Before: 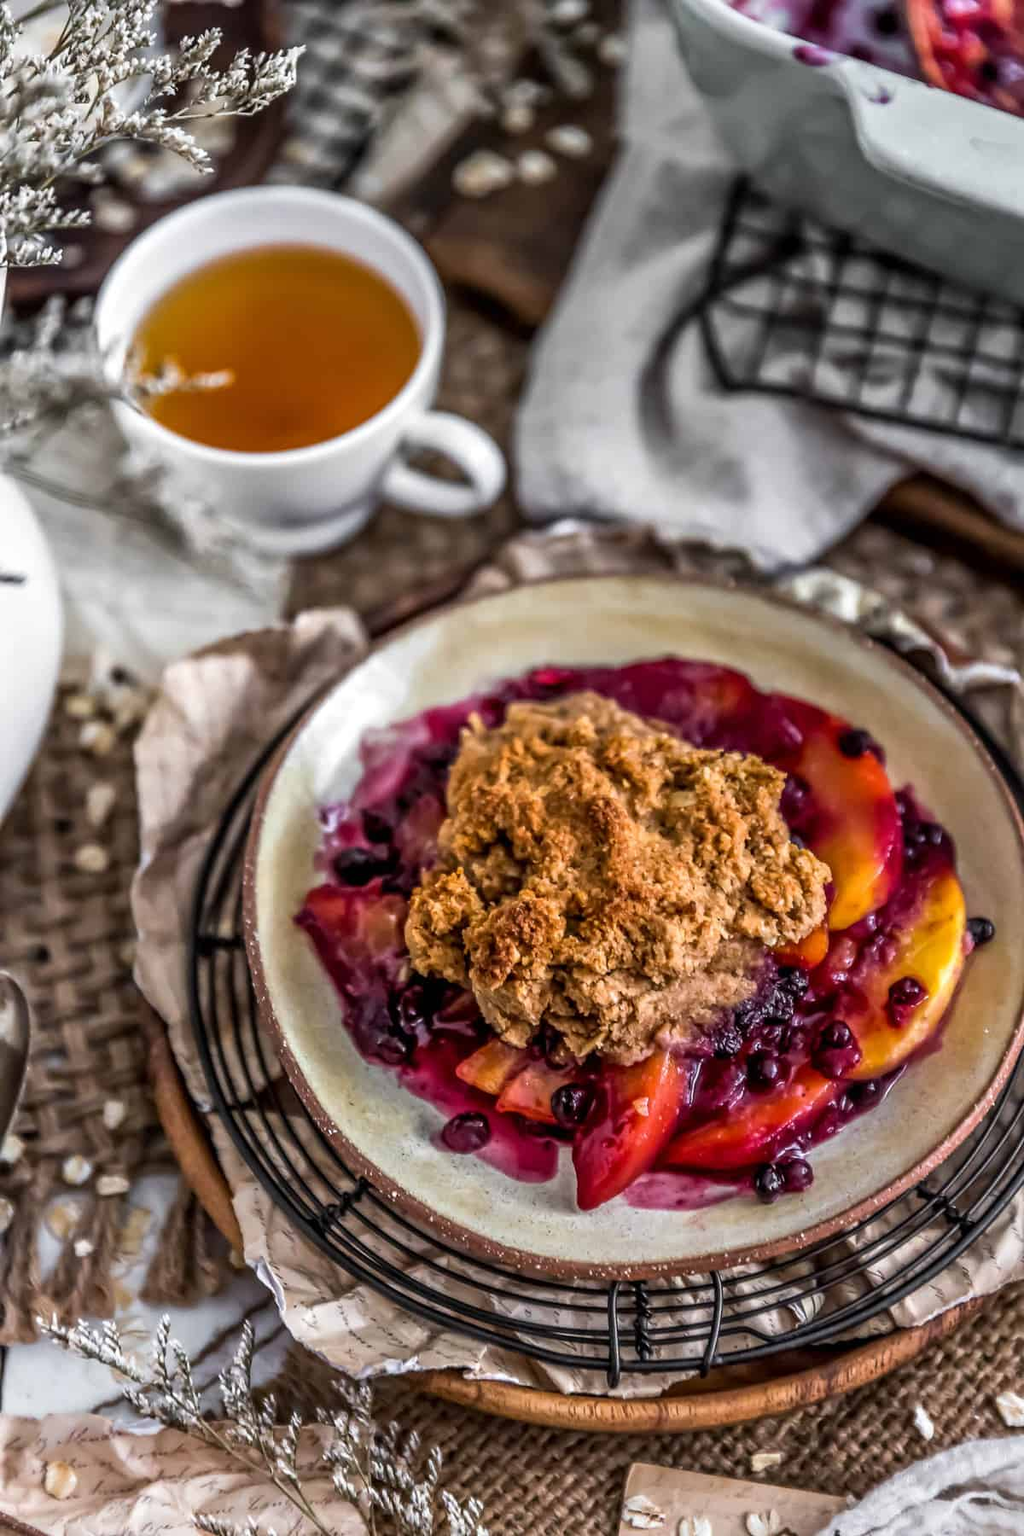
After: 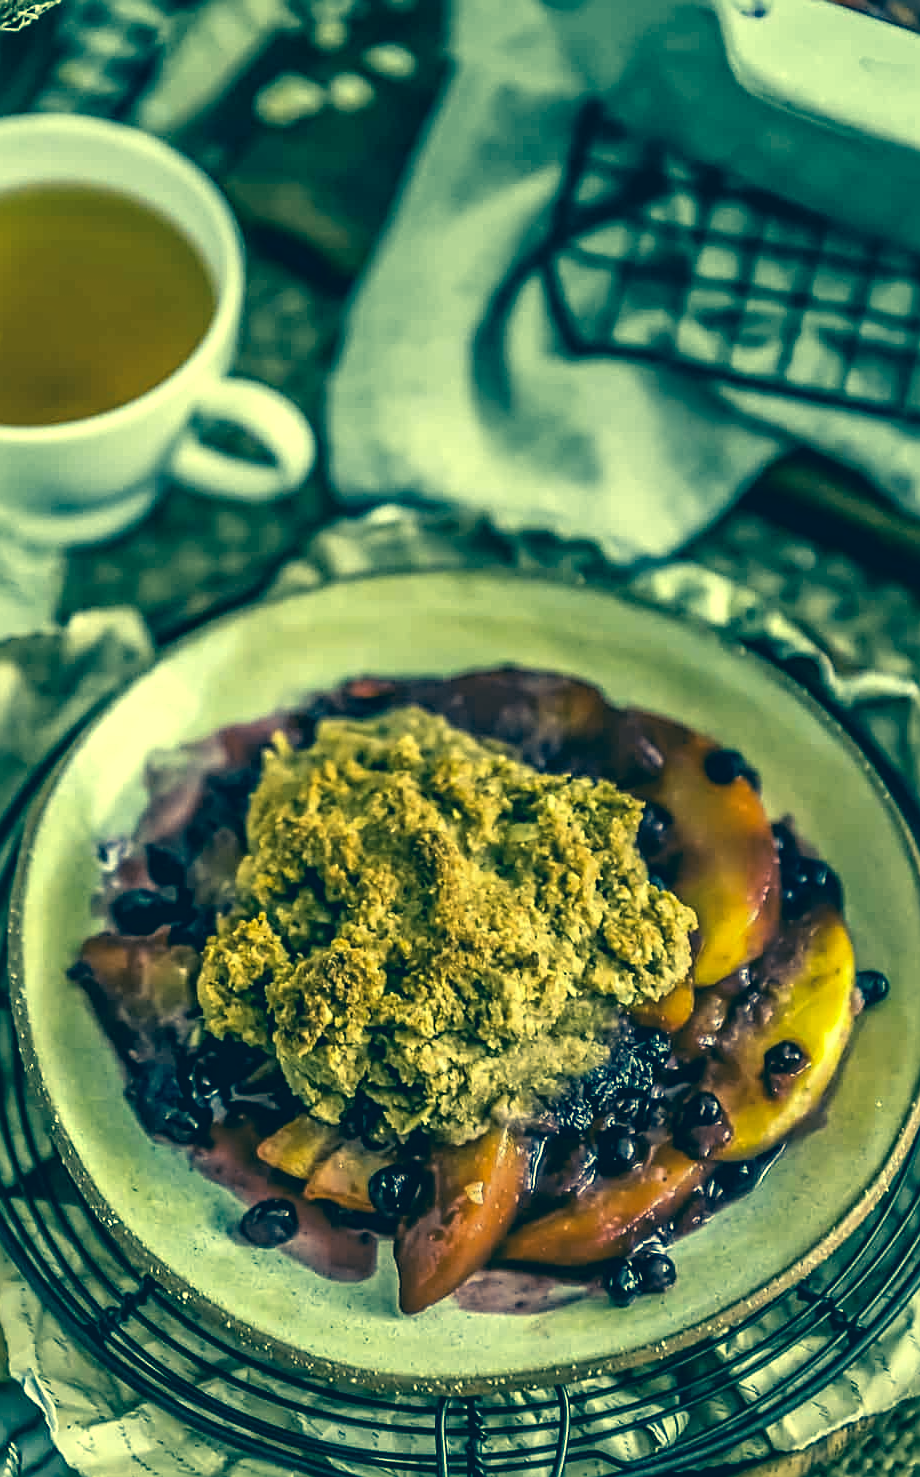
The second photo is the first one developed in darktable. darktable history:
sharpen: on, module defaults
crop: left 23.095%, top 5.827%, bottom 11.854%
color correction: highlights a* -15.58, highlights b* 40, shadows a* -40, shadows b* -26.18
exposure: exposure 0.236 EV, compensate highlight preservation false
contrast brightness saturation: contrast 0.06, brightness -0.01, saturation -0.23
local contrast: mode bilateral grid, contrast 20, coarseness 50, detail 120%, midtone range 0.2
